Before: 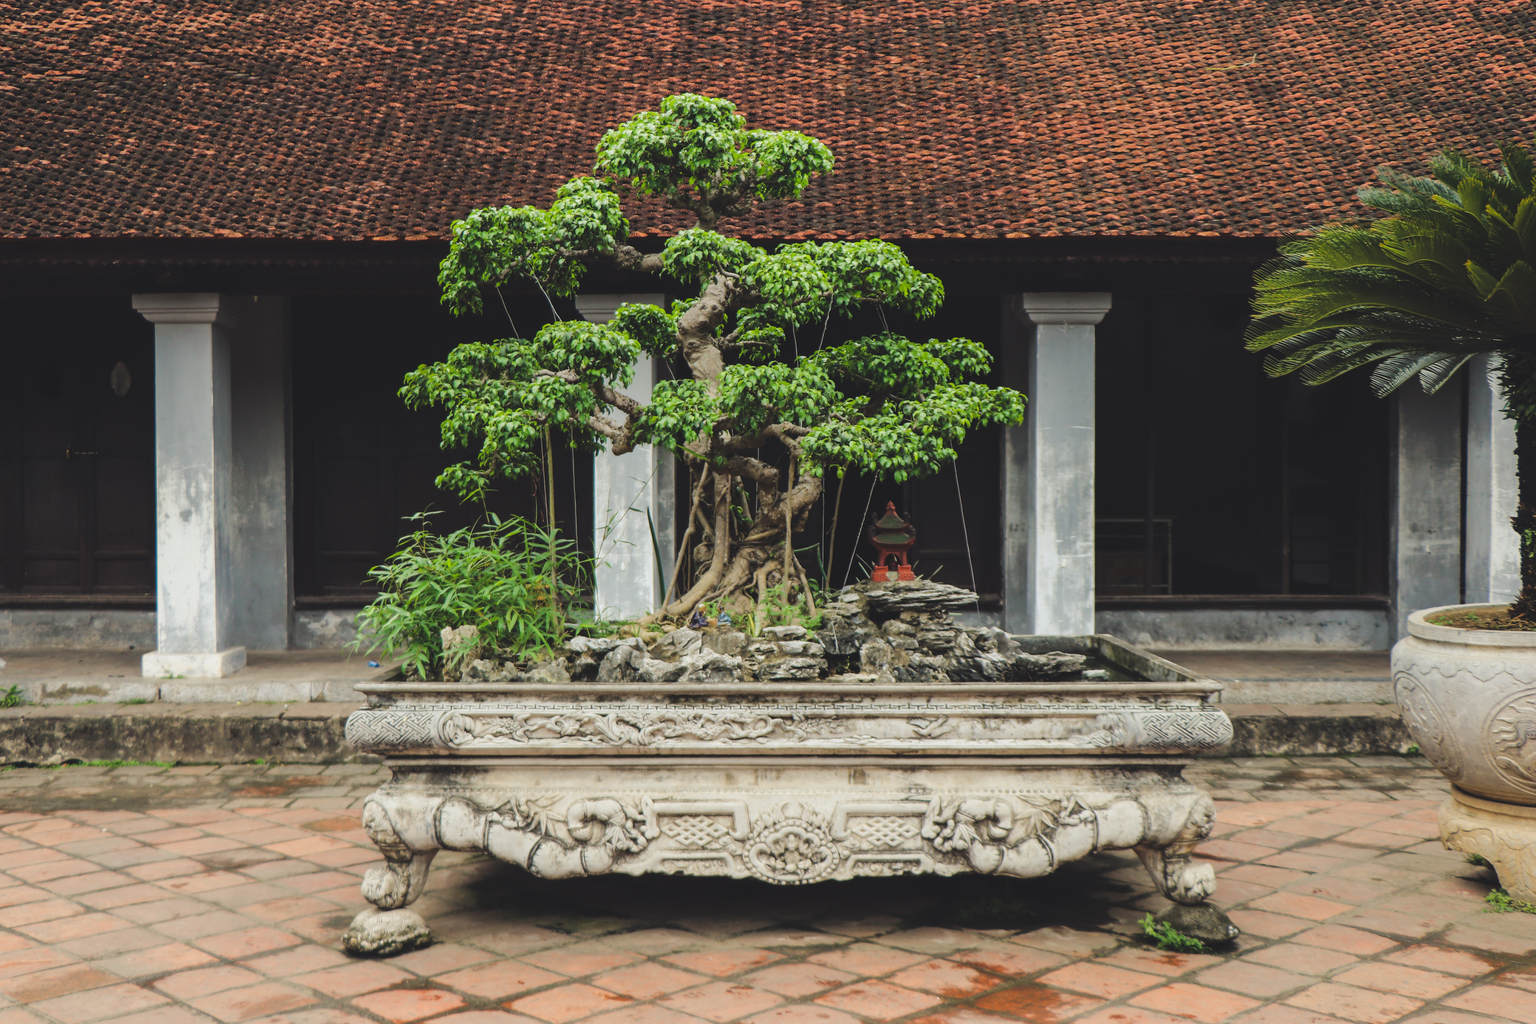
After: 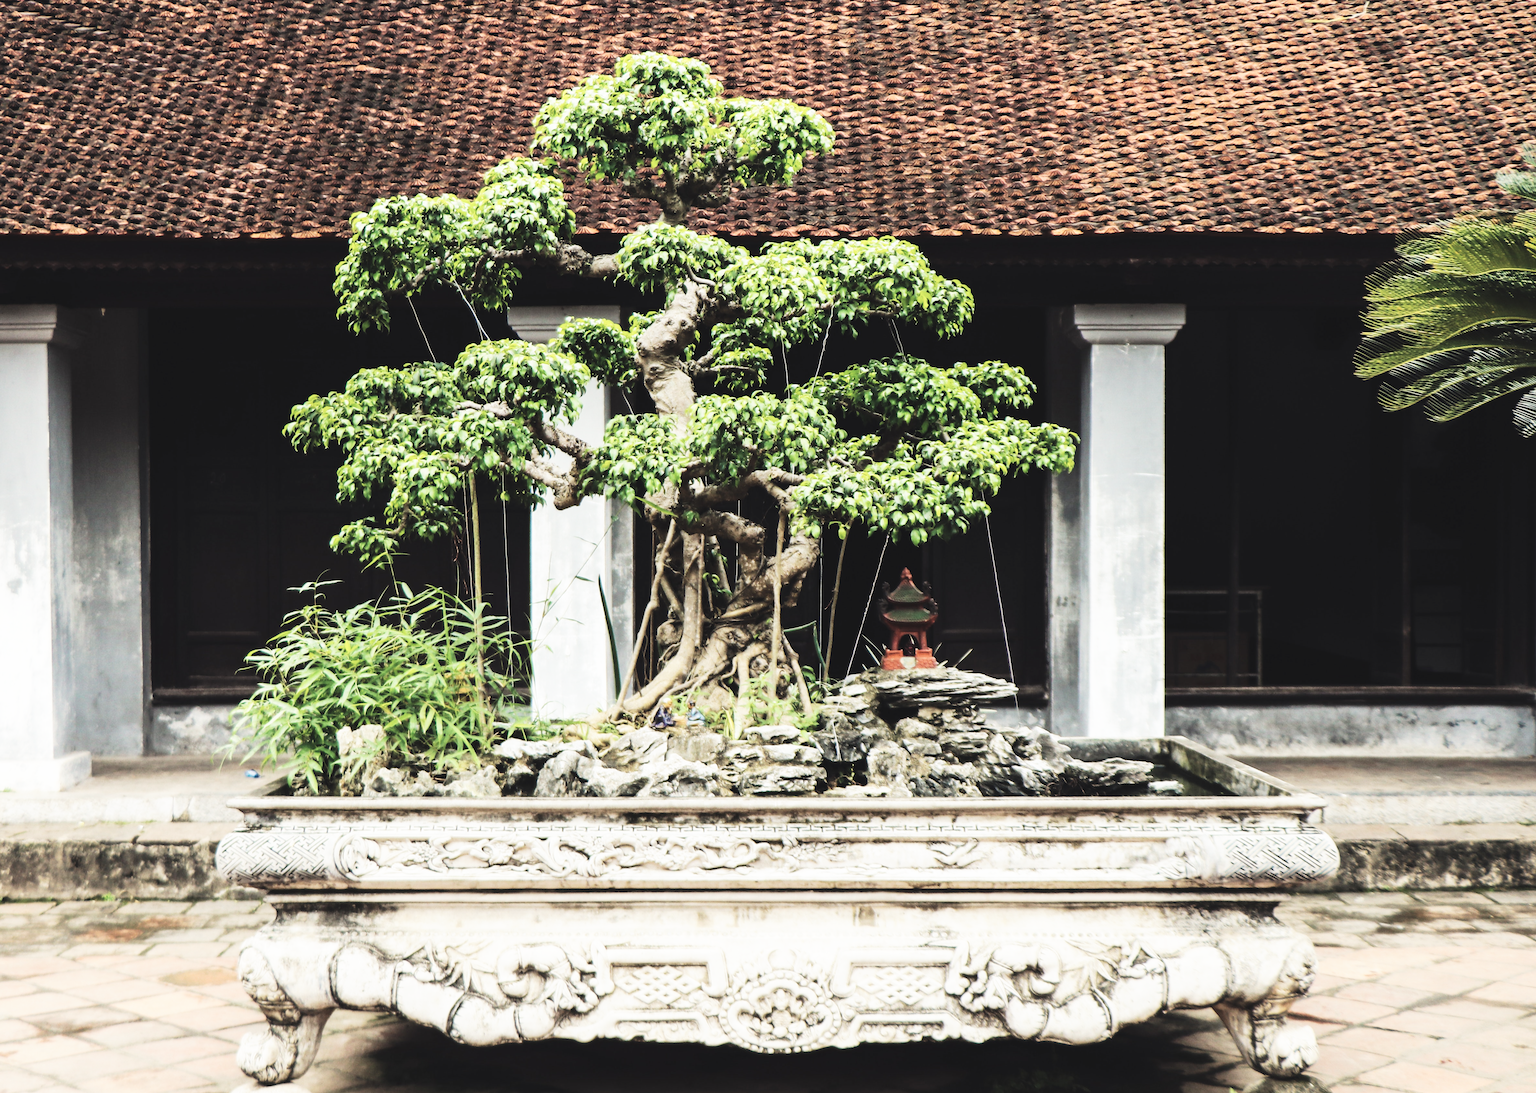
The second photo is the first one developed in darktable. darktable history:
crop: left 11.379%, top 5.14%, right 9.561%, bottom 10.418%
contrast brightness saturation: contrast 0.104, saturation -0.36
base curve: curves: ch0 [(0, 0) (0.007, 0.004) (0.027, 0.03) (0.046, 0.07) (0.207, 0.54) (0.442, 0.872) (0.673, 0.972) (1, 1)], preserve colors none
